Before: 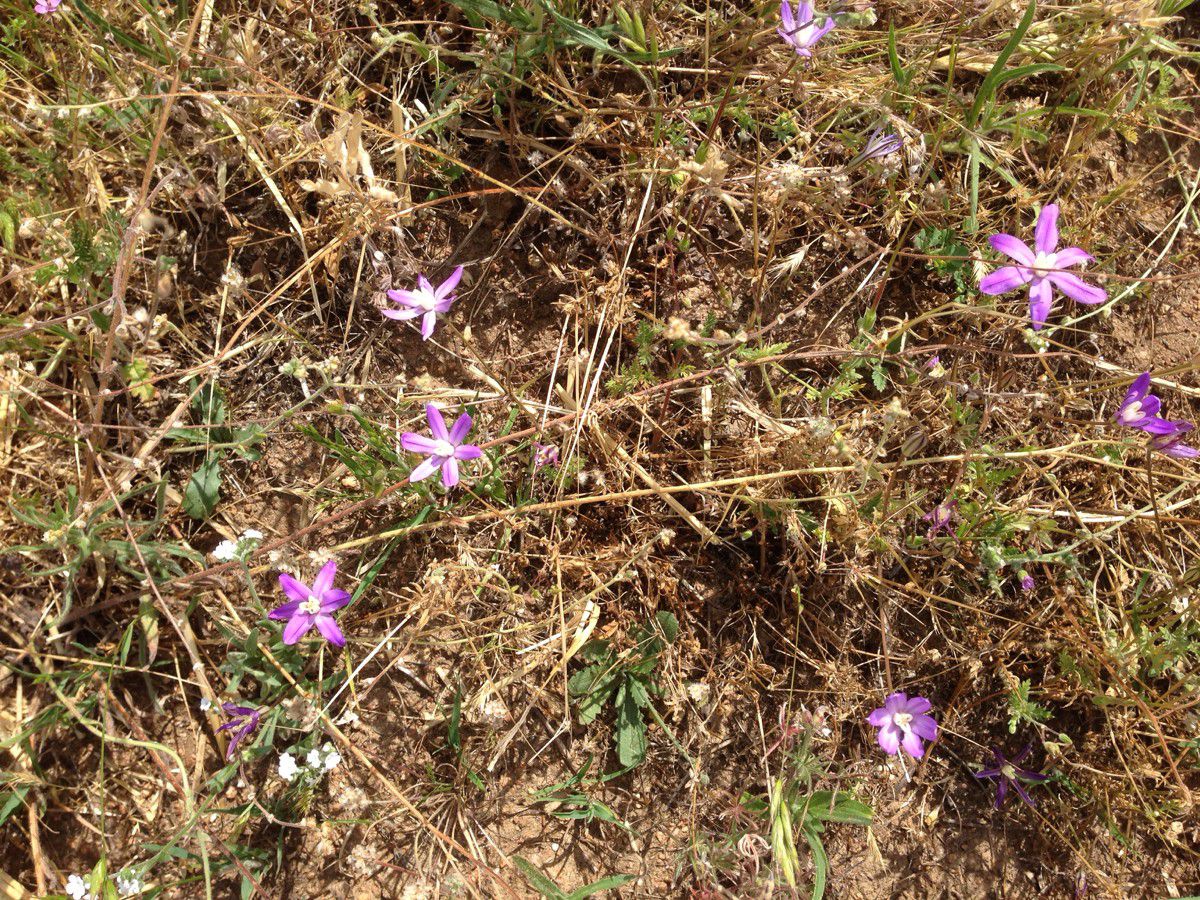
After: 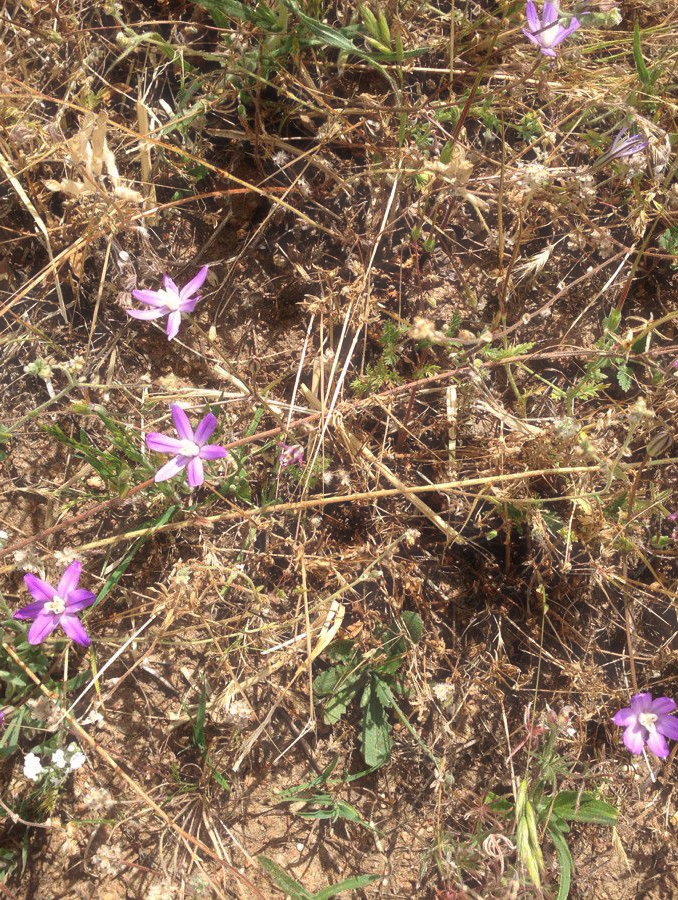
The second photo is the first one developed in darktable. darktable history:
crop: left 21.31%, right 22.184%
haze removal: strength -0.092, compatibility mode true, adaptive false
